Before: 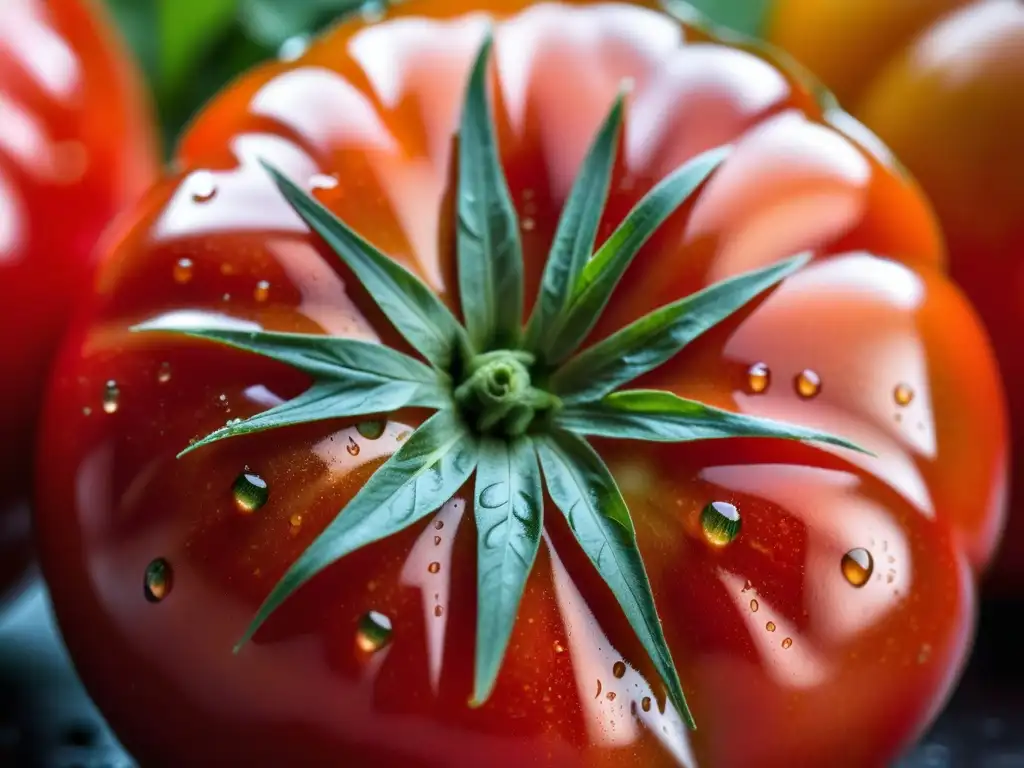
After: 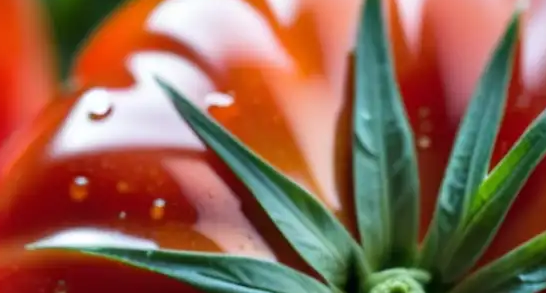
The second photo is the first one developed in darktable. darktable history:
crop: left 10.163%, top 10.701%, right 36.463%, bottom 51.14%
